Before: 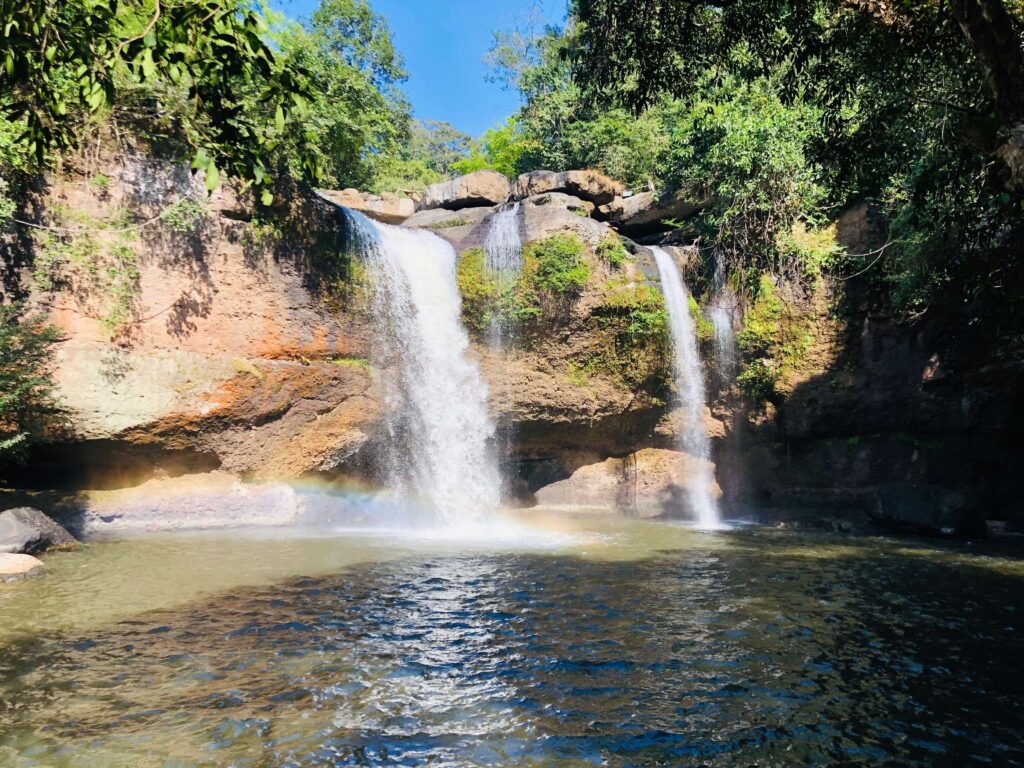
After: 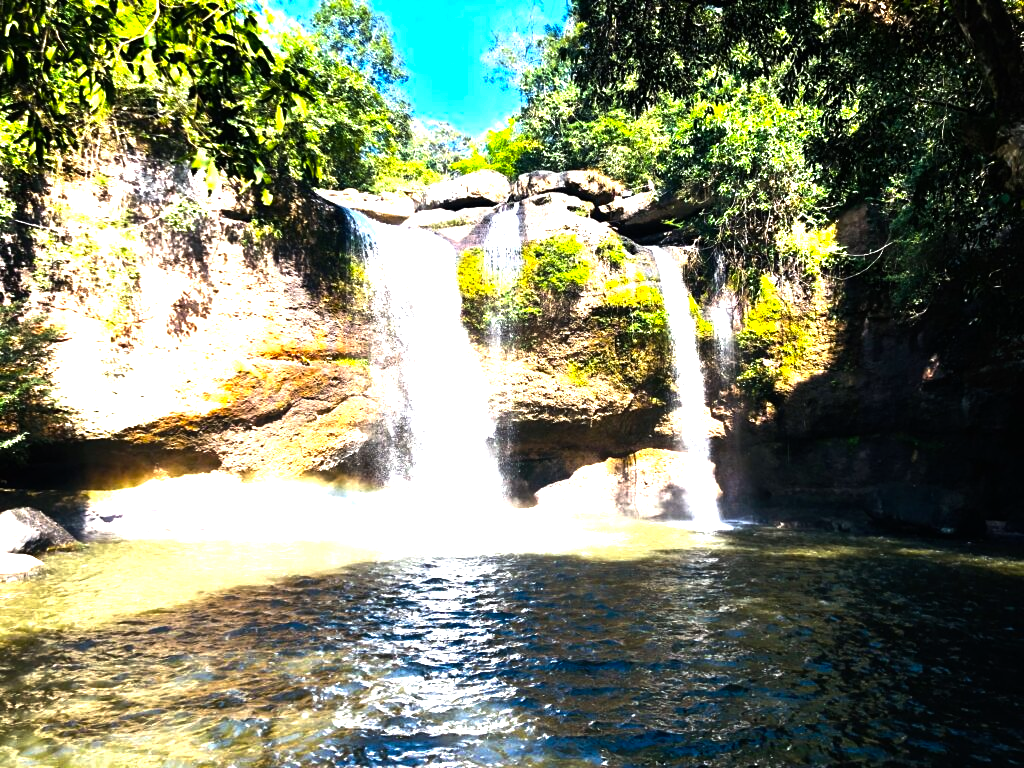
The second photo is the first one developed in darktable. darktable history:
color balance rgb: perceptual saturation grading › global saturation 30.49%, perceptual brilliance grading › highlights 74.534%, perceptual brilliance grading › shadows -29.364%
exposure: exposure -0.108 EV, compensate highlight preservation false
